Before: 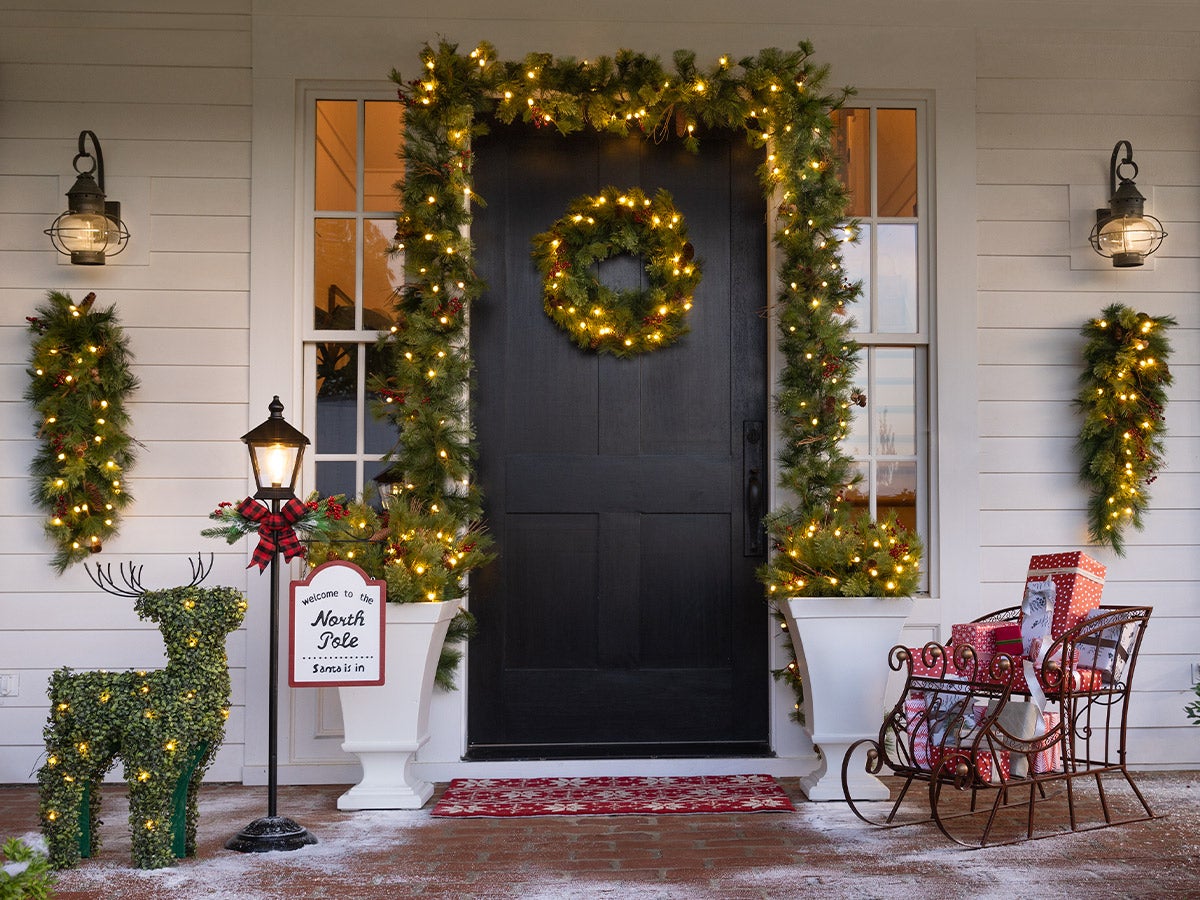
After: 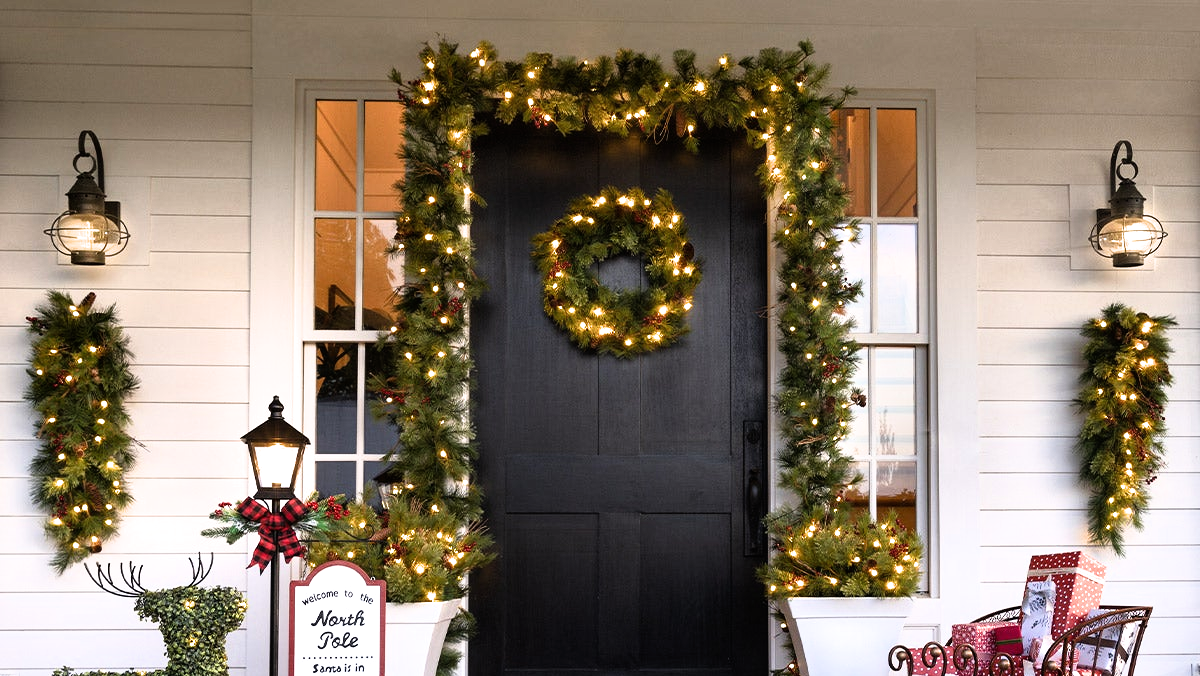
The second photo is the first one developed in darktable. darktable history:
exposure: black level correction 0, exposure 0.499 EV, compensate highlight preservation false
crop: bottom 24.83%
filmic rgb: black relative exposure -9.11 EV, white relative exposure 2.32 EV, hardness 7.43
